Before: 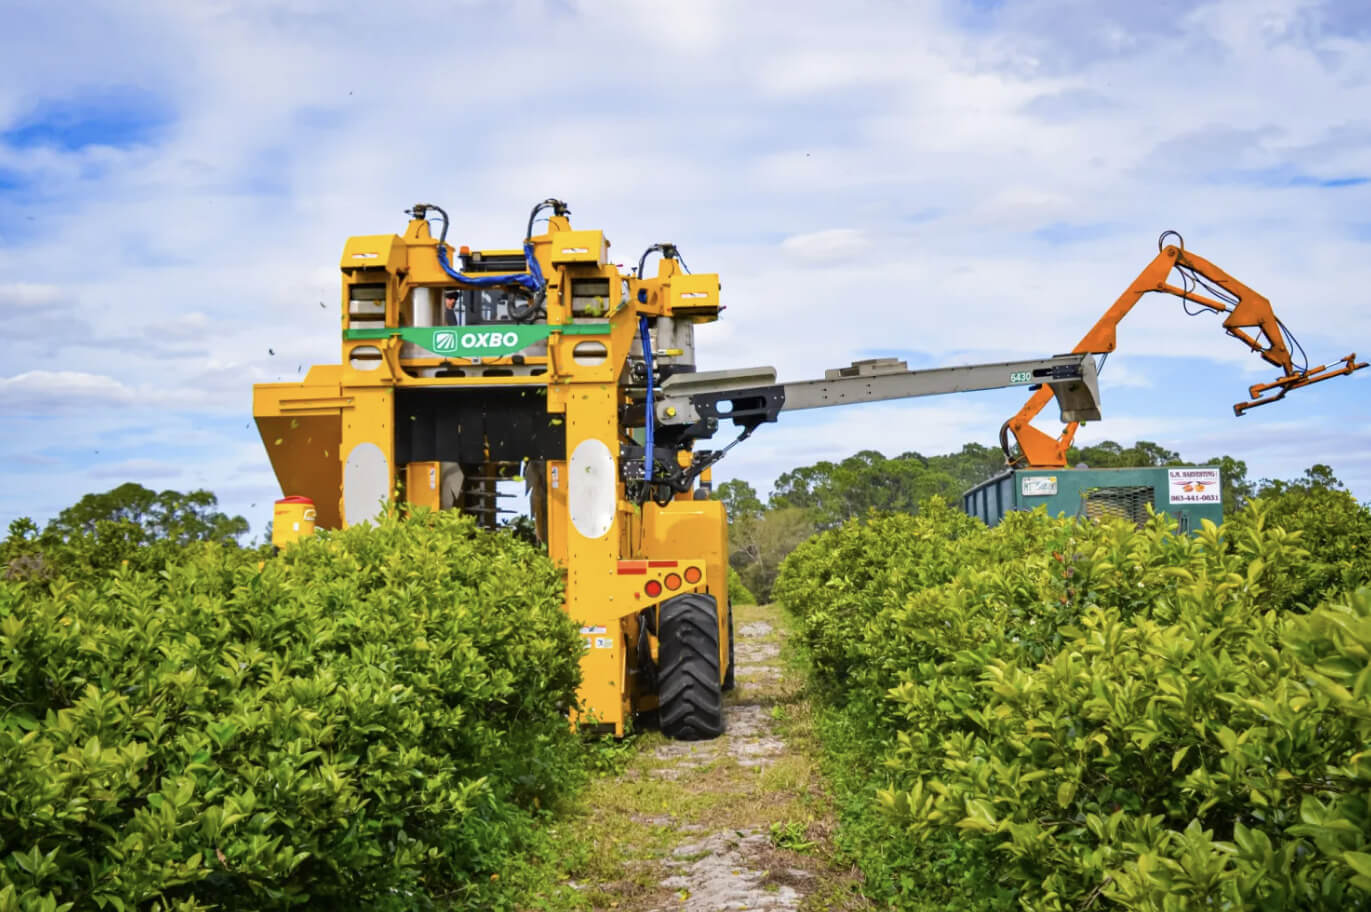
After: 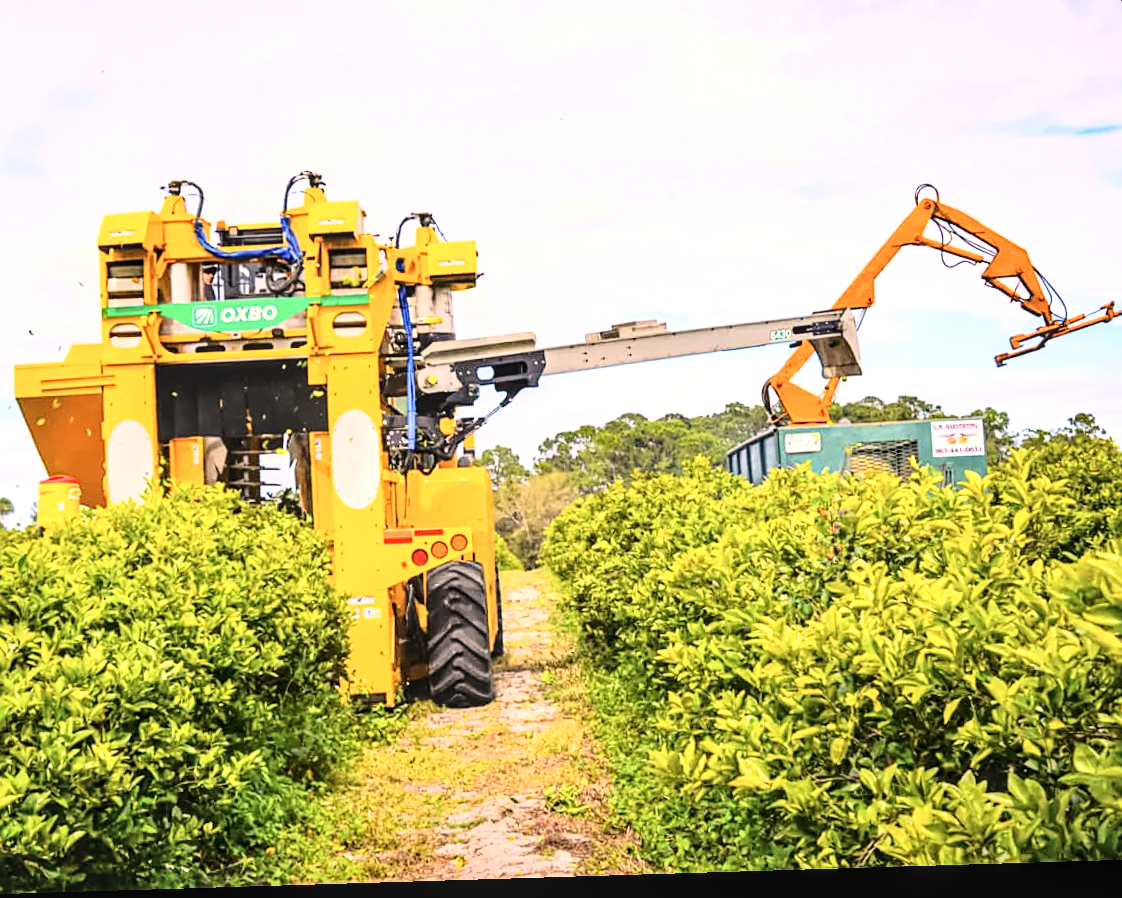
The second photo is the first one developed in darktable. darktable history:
crop and rotate: left 17.959%, top 5.771%, right 1.742%
exposure: exposure 0.496 EV, compensate highlight preservation false
local contrast: on, module defaults
rotate and perspective: rotation -1.75°, automatic cropping off
sharpen: on, module defaults
white balance: red 1.127, blue 0.943
base curve: curves: ch0 [(0, 0) (0.028, 0.03) (0.121, 0.232) (0.46, 0.748) (0.859, 0.968) (1, 1)]
